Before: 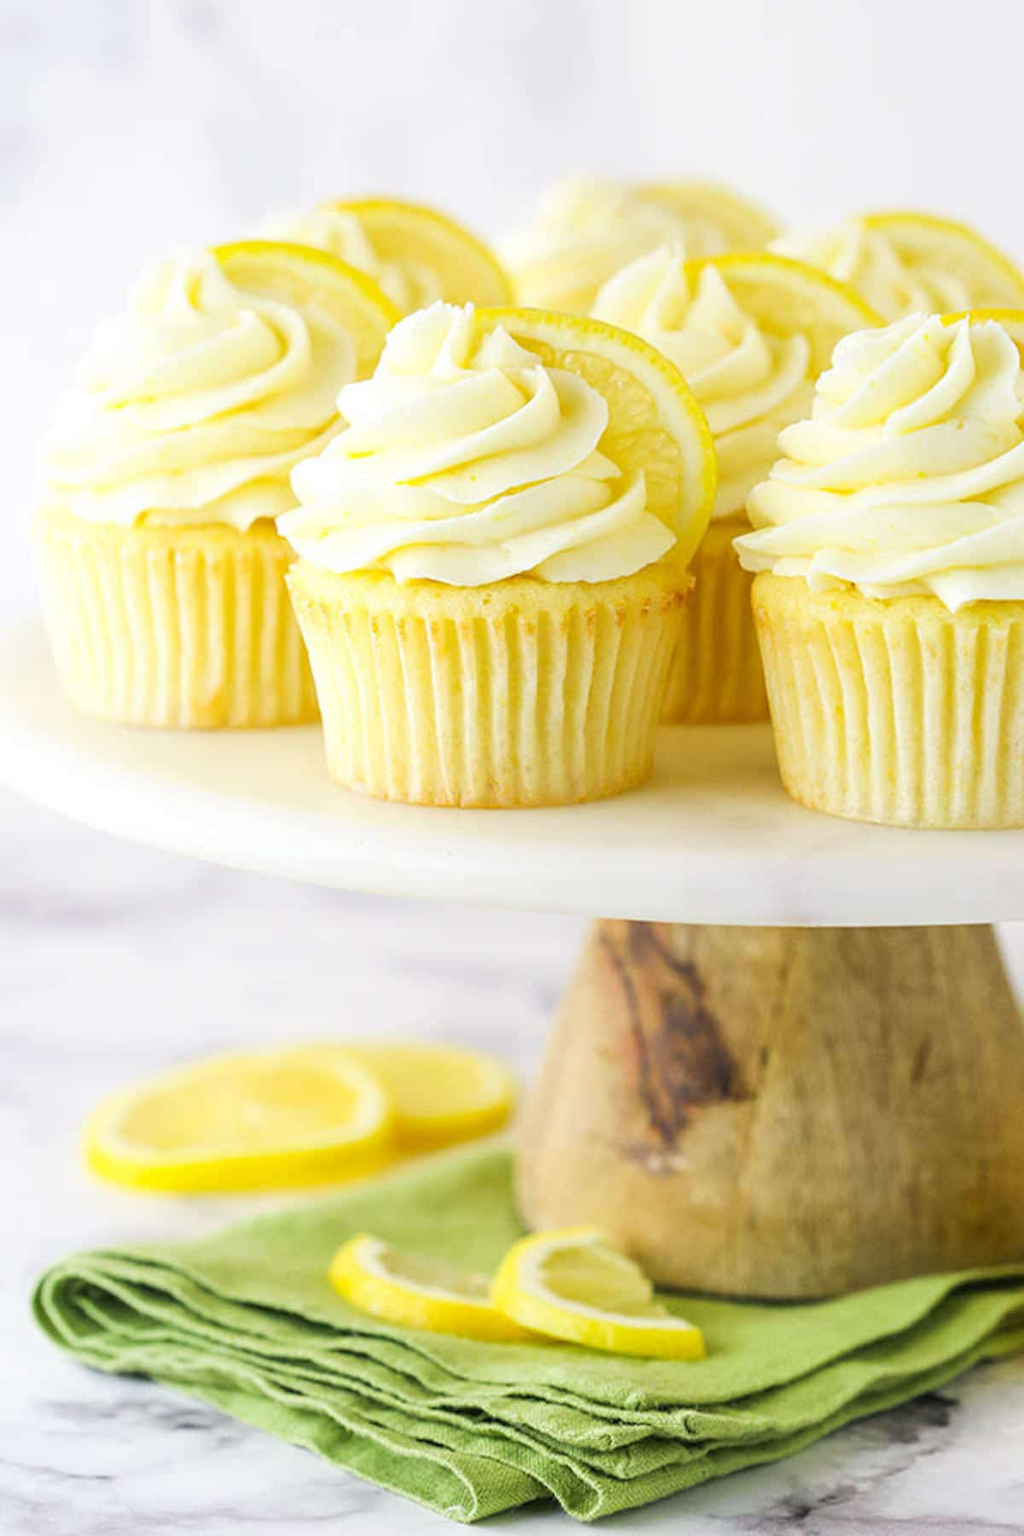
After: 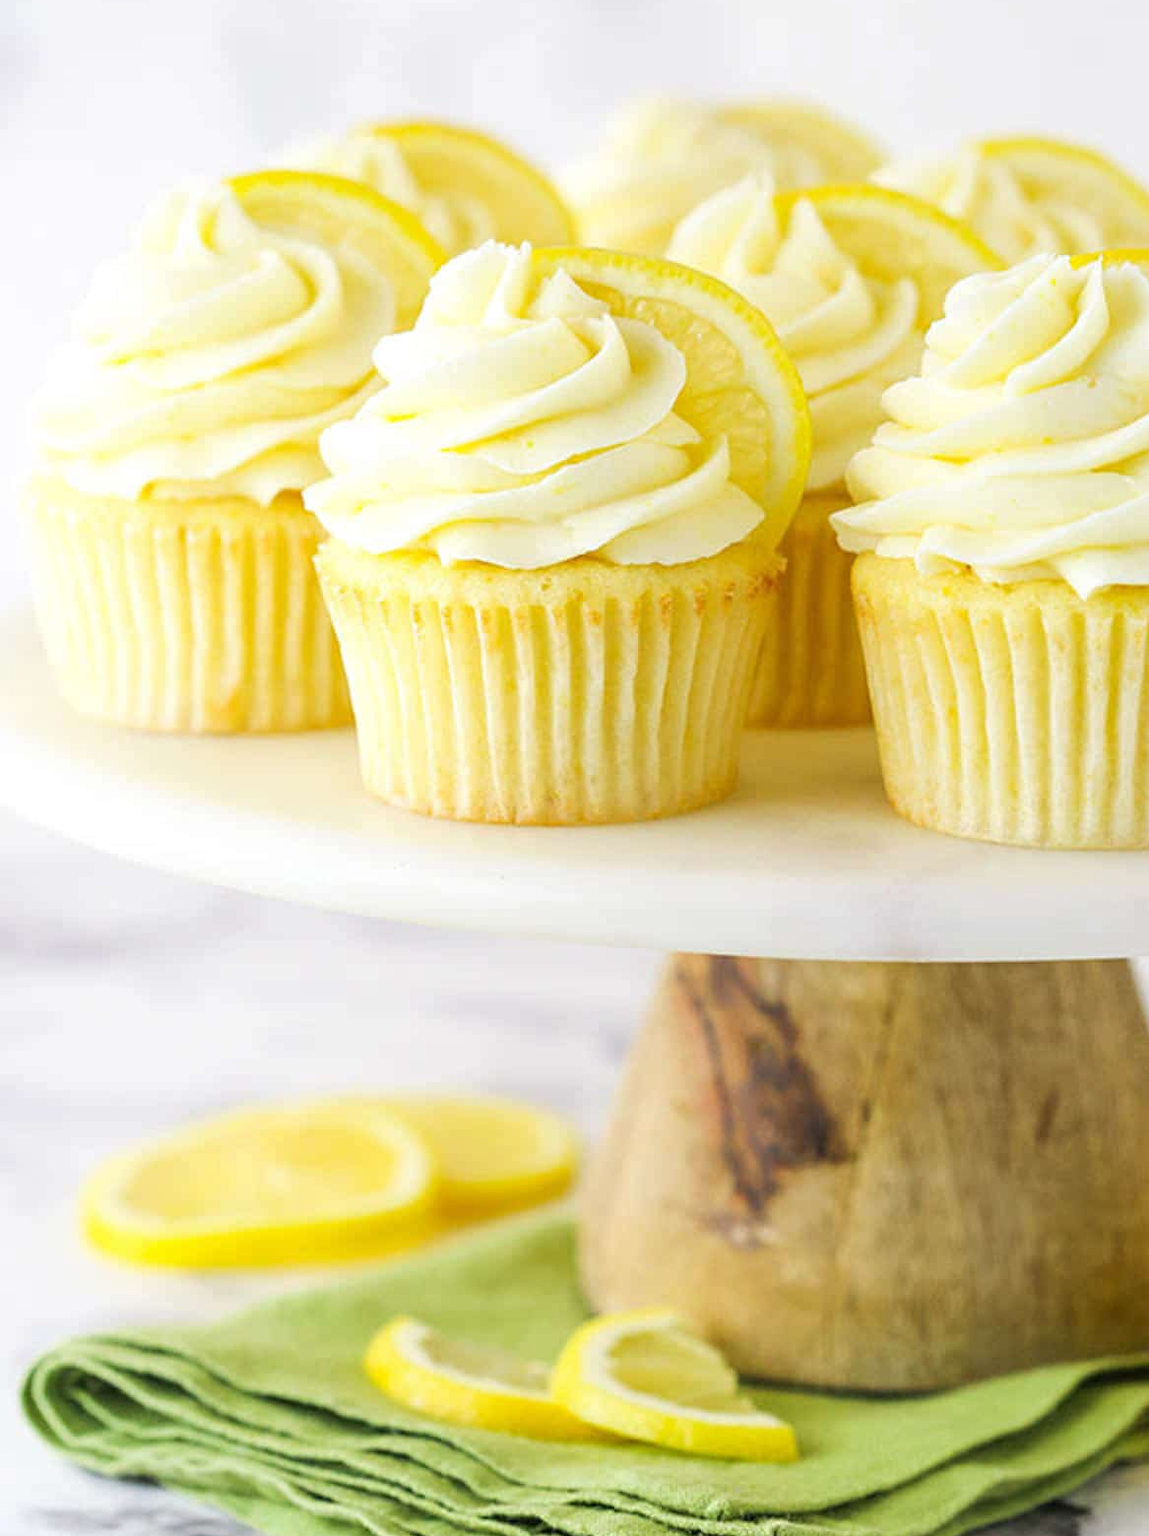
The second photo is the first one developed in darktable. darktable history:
crop: left 1.382%, top 6.105%, right 1.313%, bottom 7.21%
tone equalizer: edges refinement/feathering 500, mask exposure compensation -1.57 EV, preserve details no
